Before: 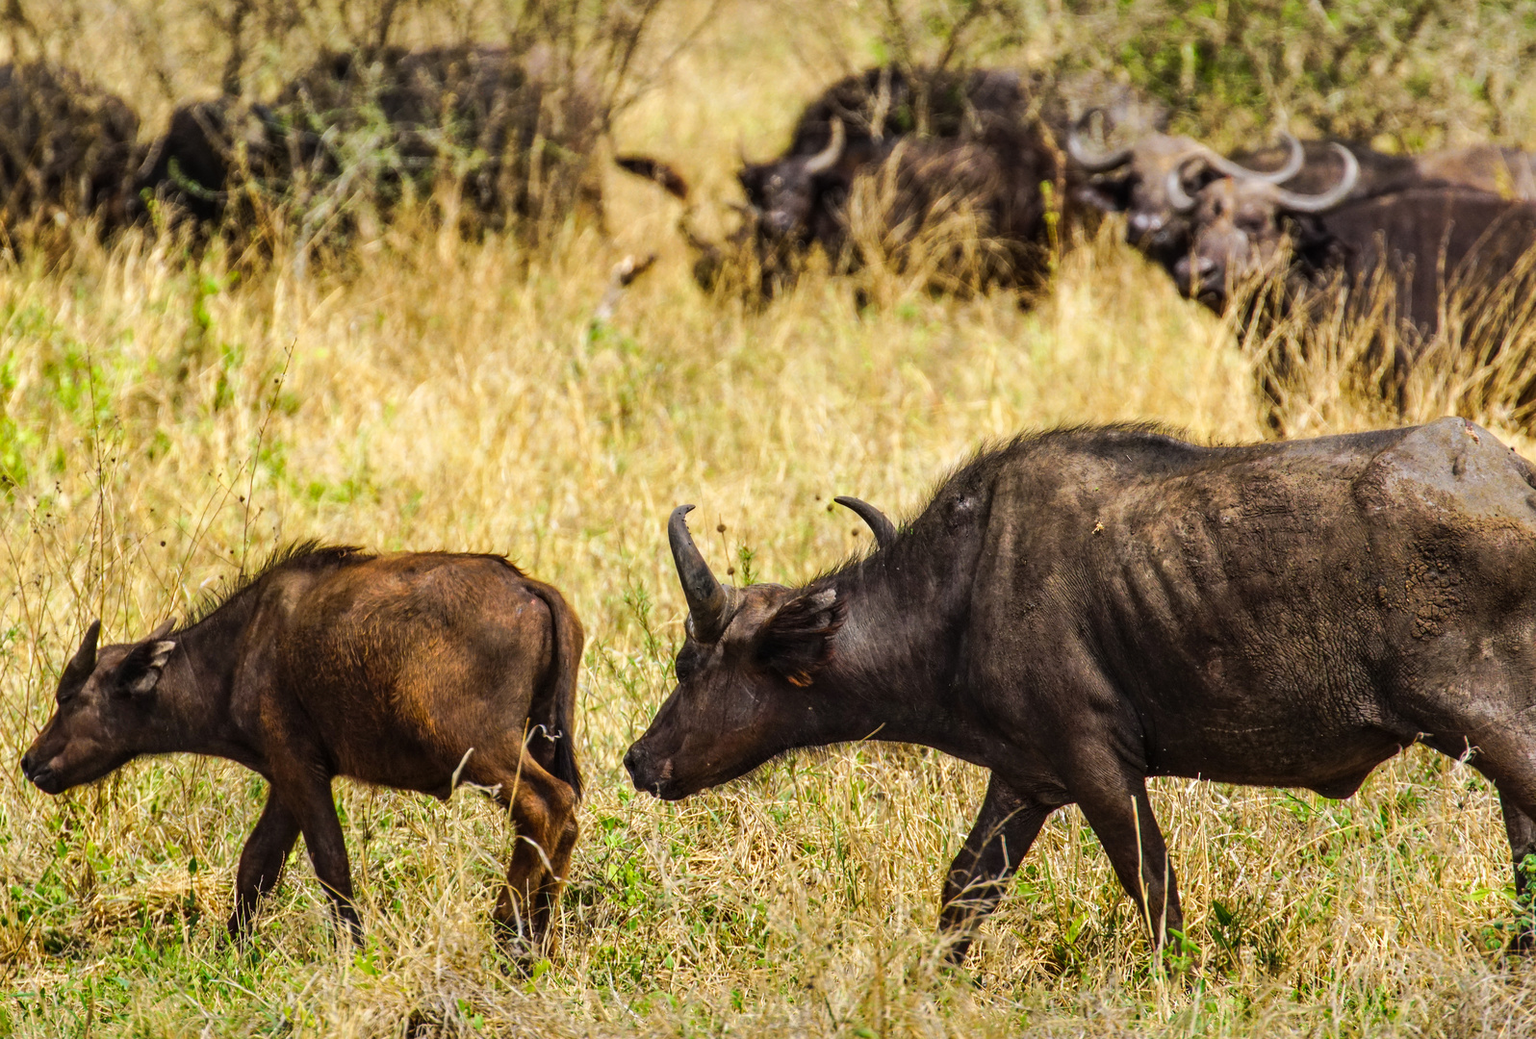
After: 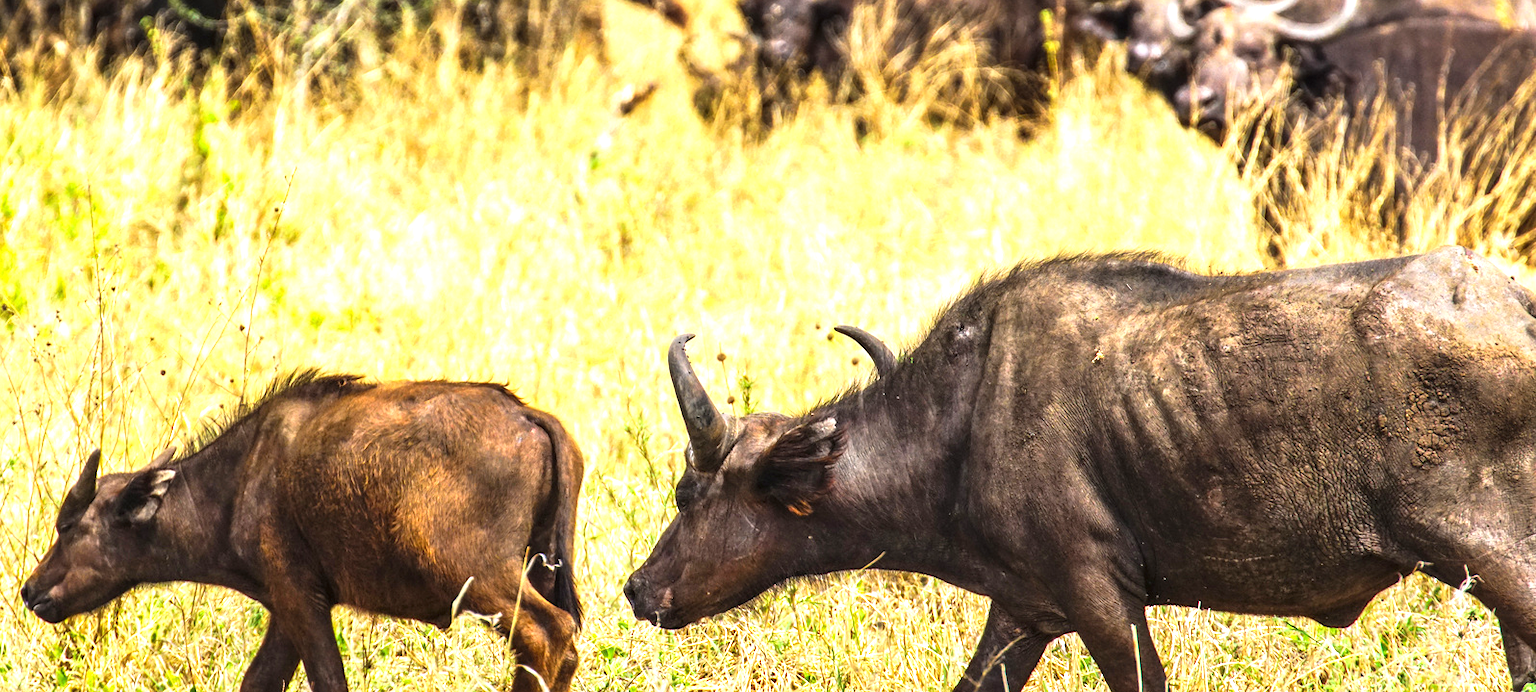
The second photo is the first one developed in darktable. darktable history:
crop: top 16.525%, bottom 16.728%
exposure: black level correction 0, exposure 1.2 EV, compensate highlight preservation false
